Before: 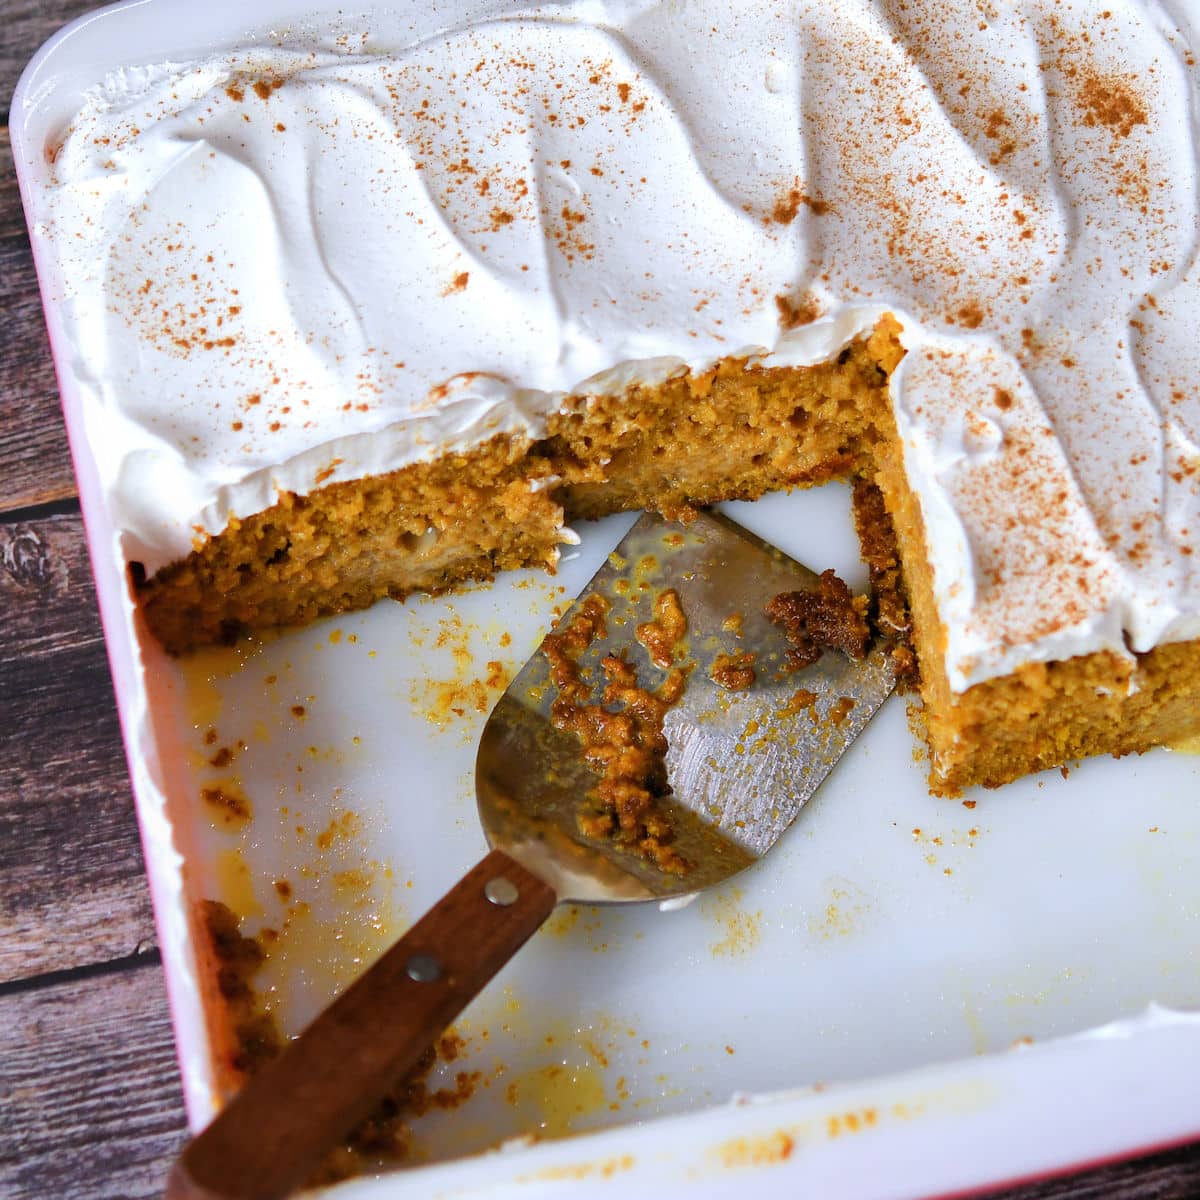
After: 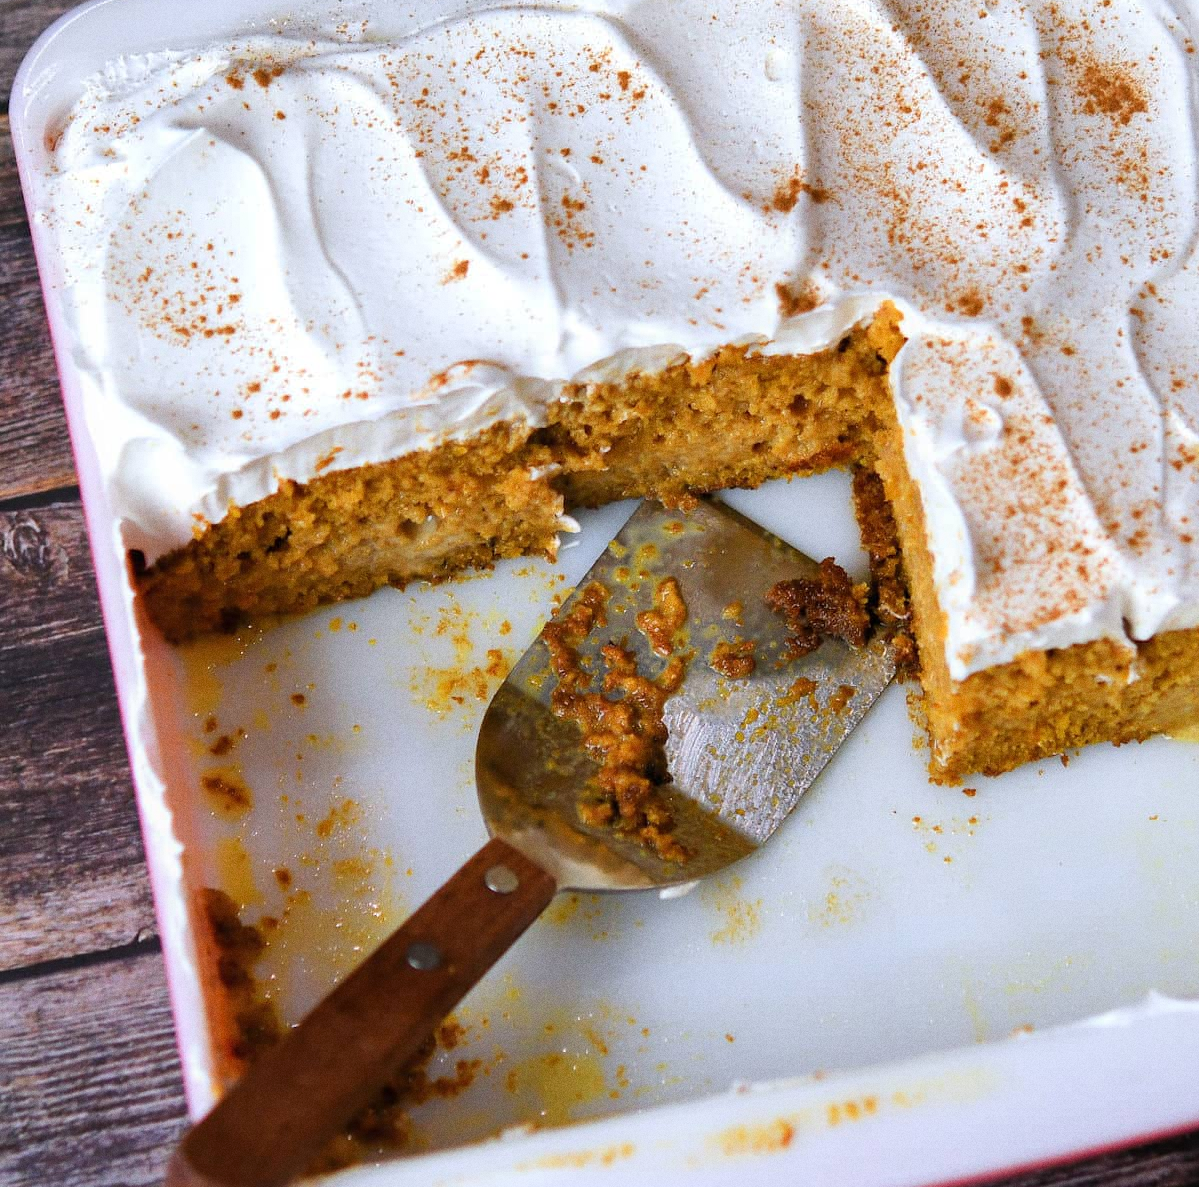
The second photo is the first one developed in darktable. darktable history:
crop: top 1.049%, right 0.001%
grain: coarseness 0.09 ISO
